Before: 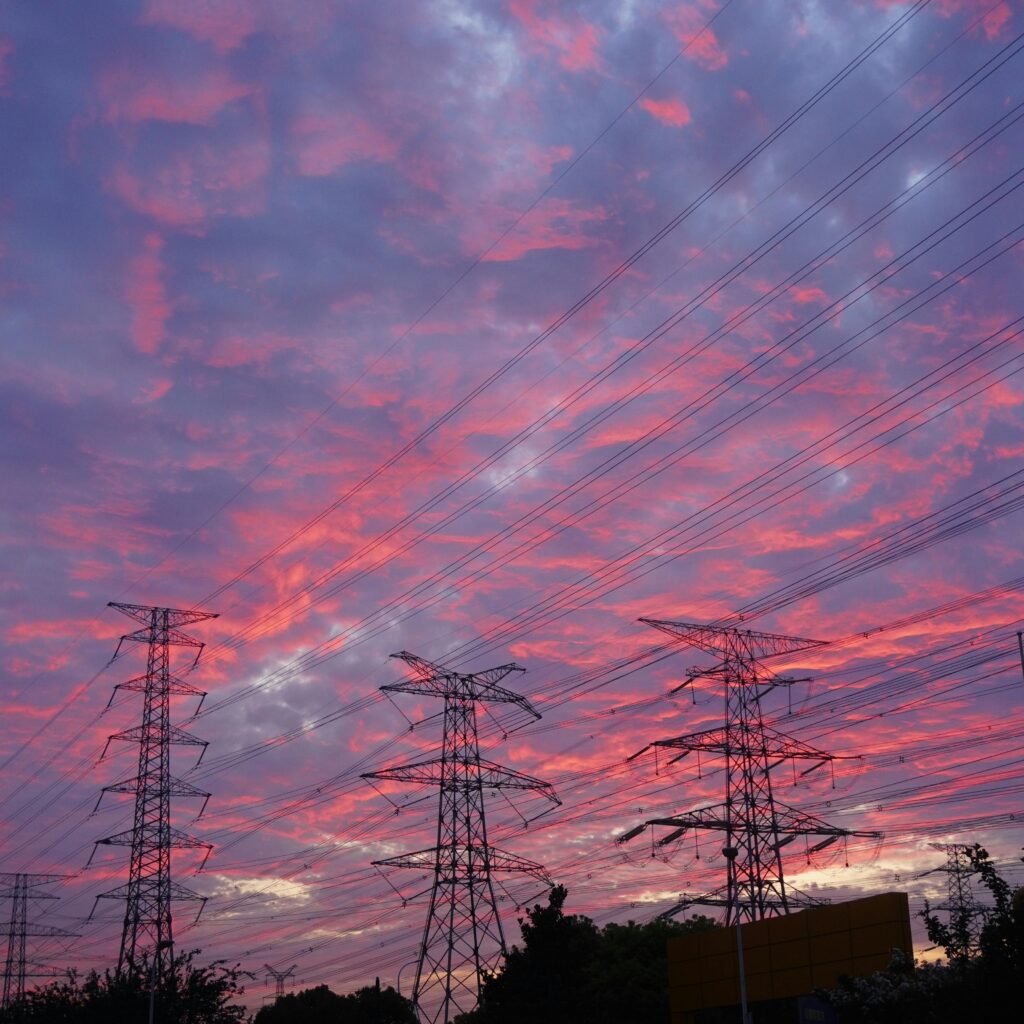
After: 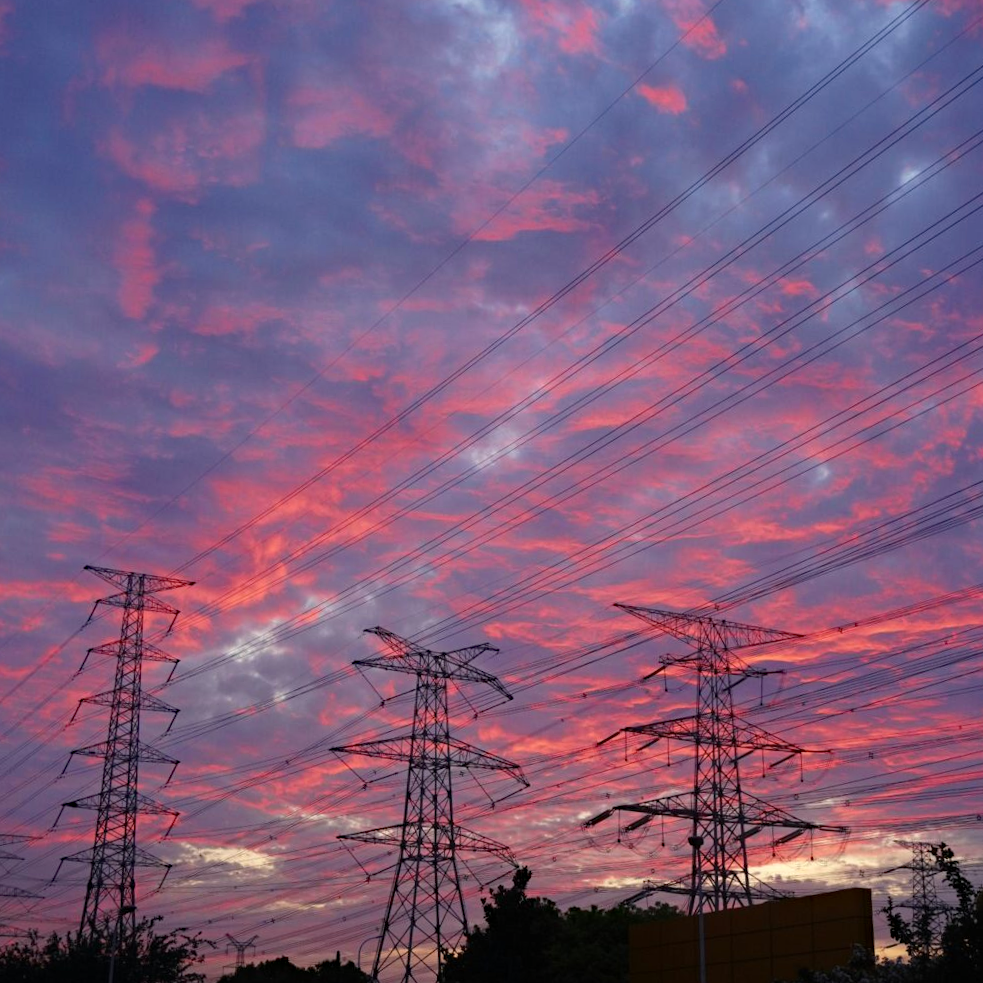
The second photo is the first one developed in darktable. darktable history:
haze removal: compatibility mode true, adaptive false
crop and rotate: angle -2.38°
